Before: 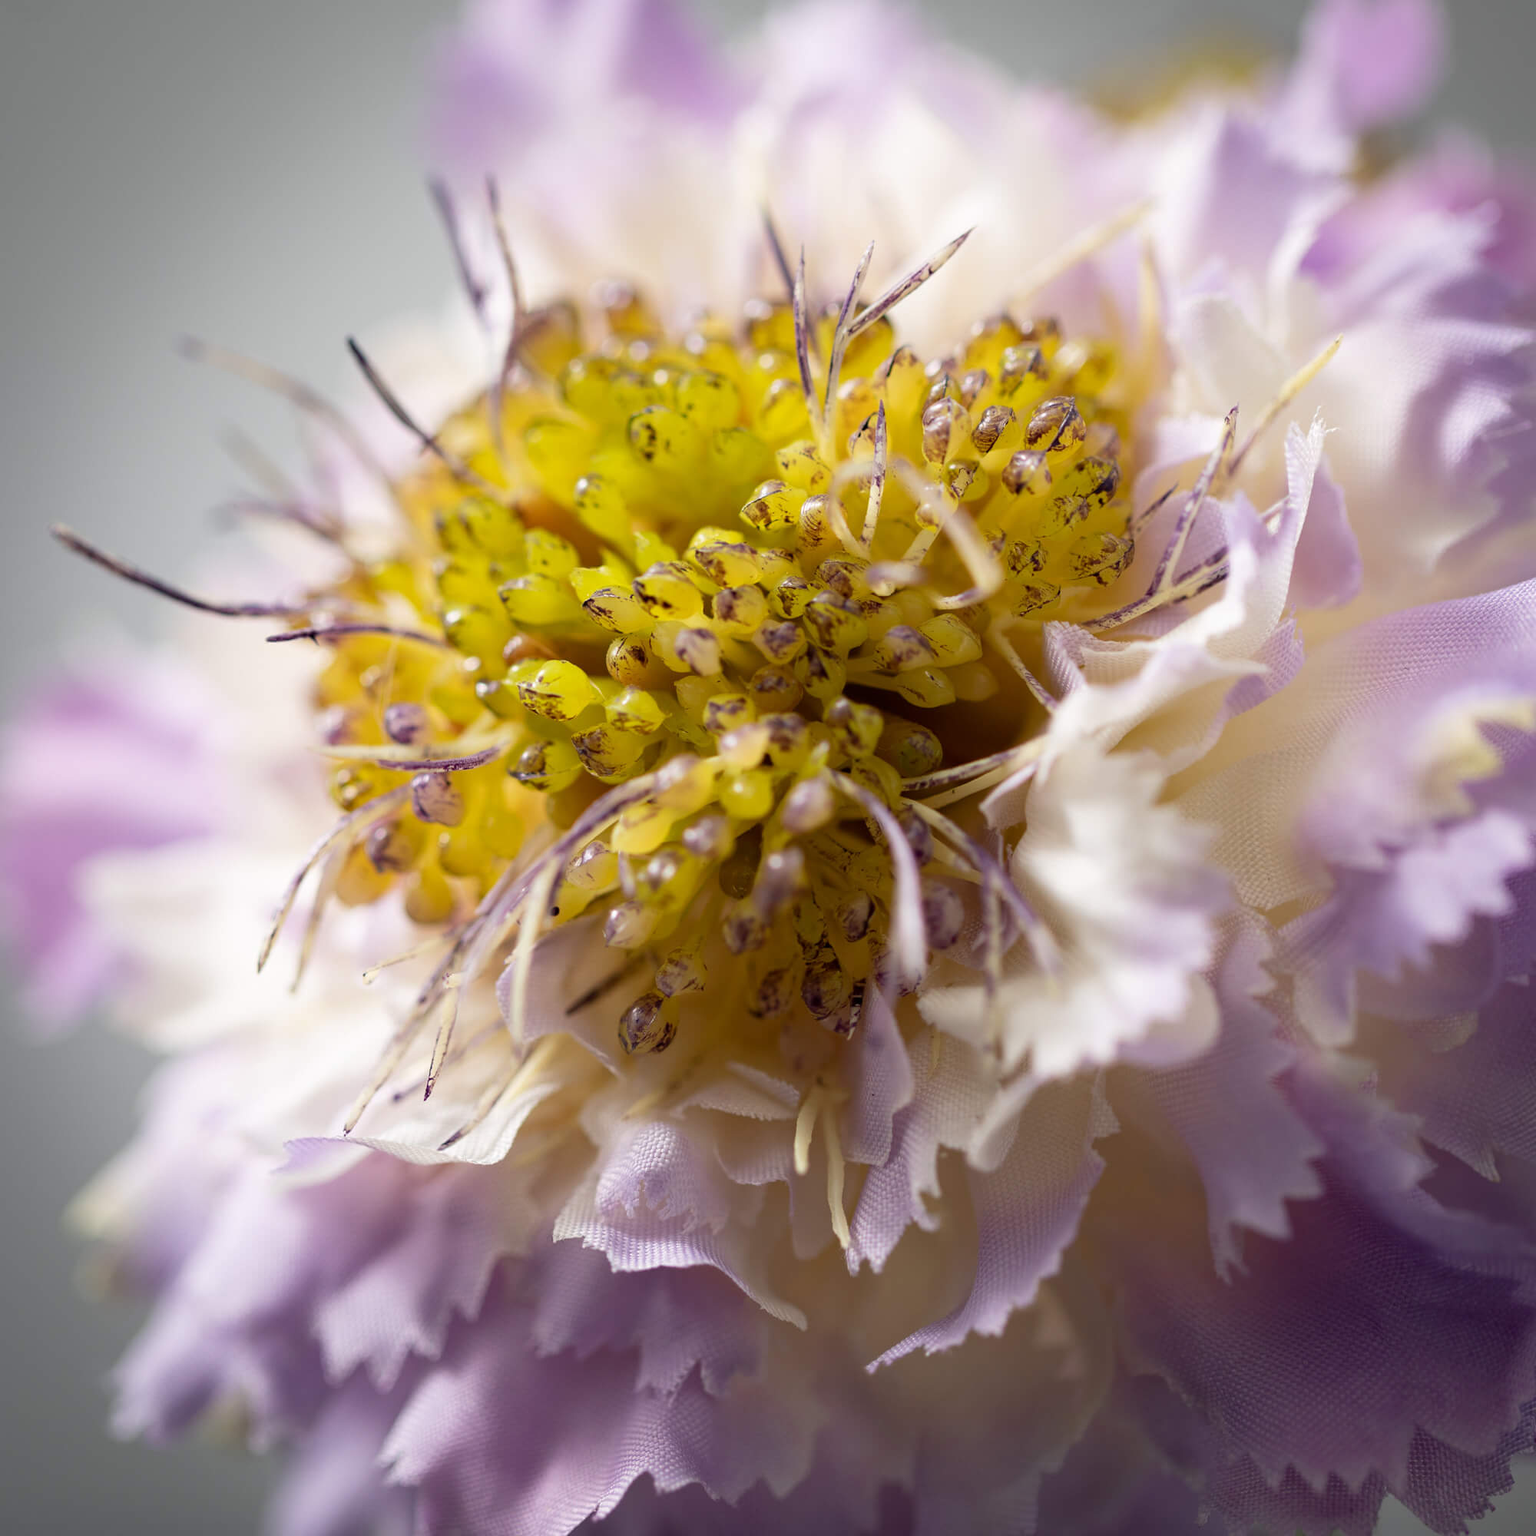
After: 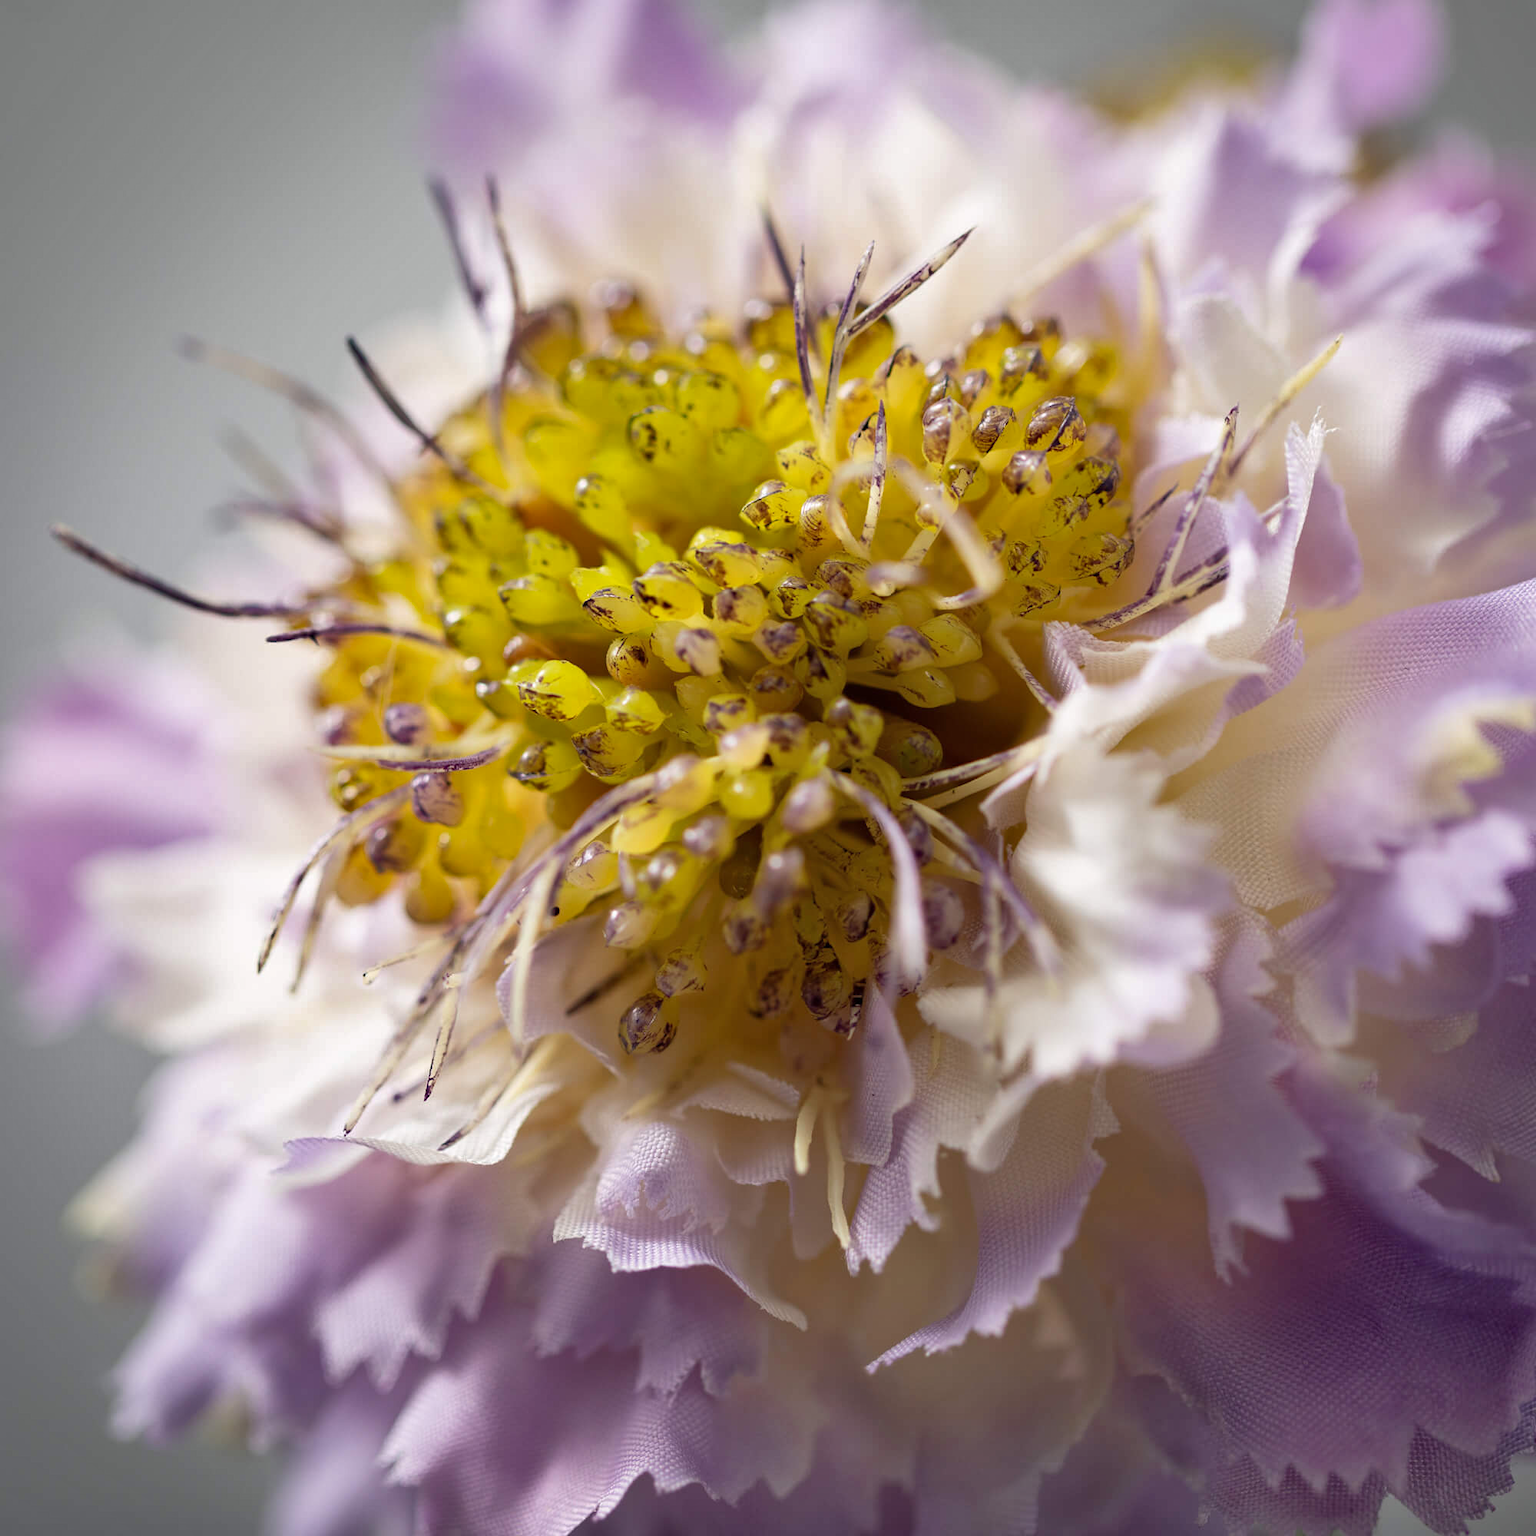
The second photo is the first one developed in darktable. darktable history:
shadows and highlights: shadows color adjustment 97.66%, soften with gaussian
tone equalizer: on, module defaults
